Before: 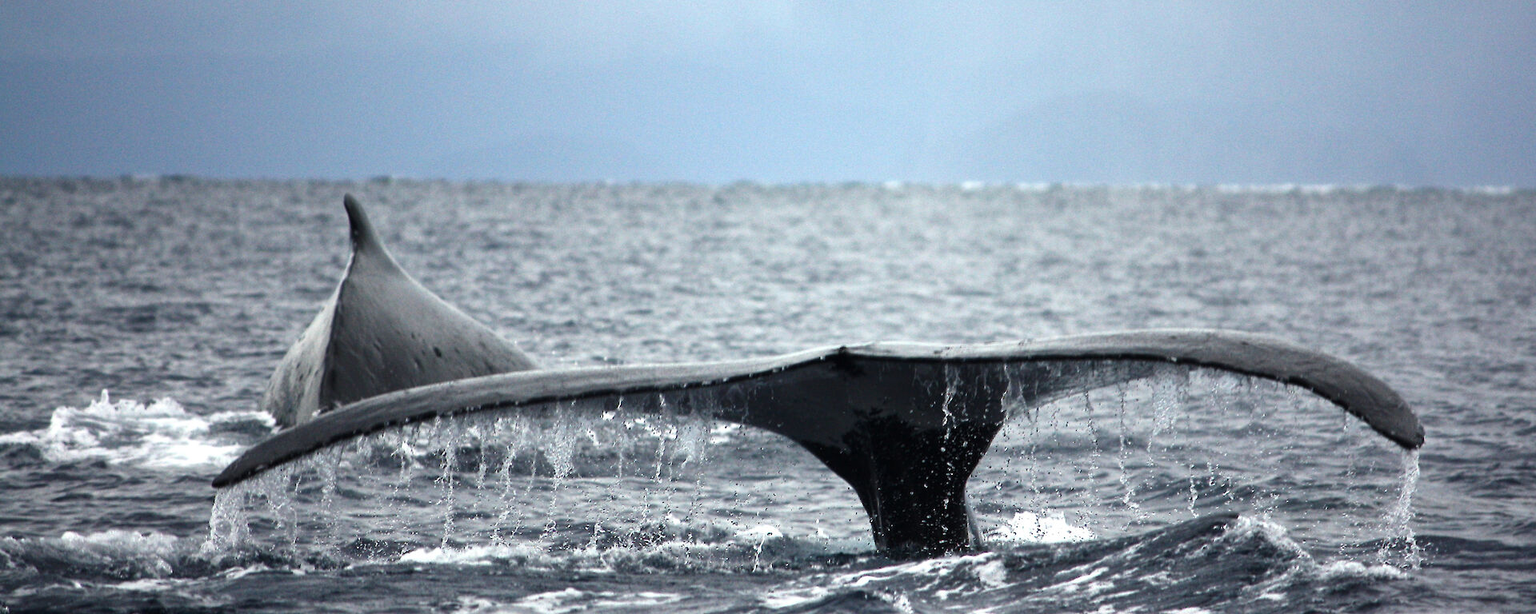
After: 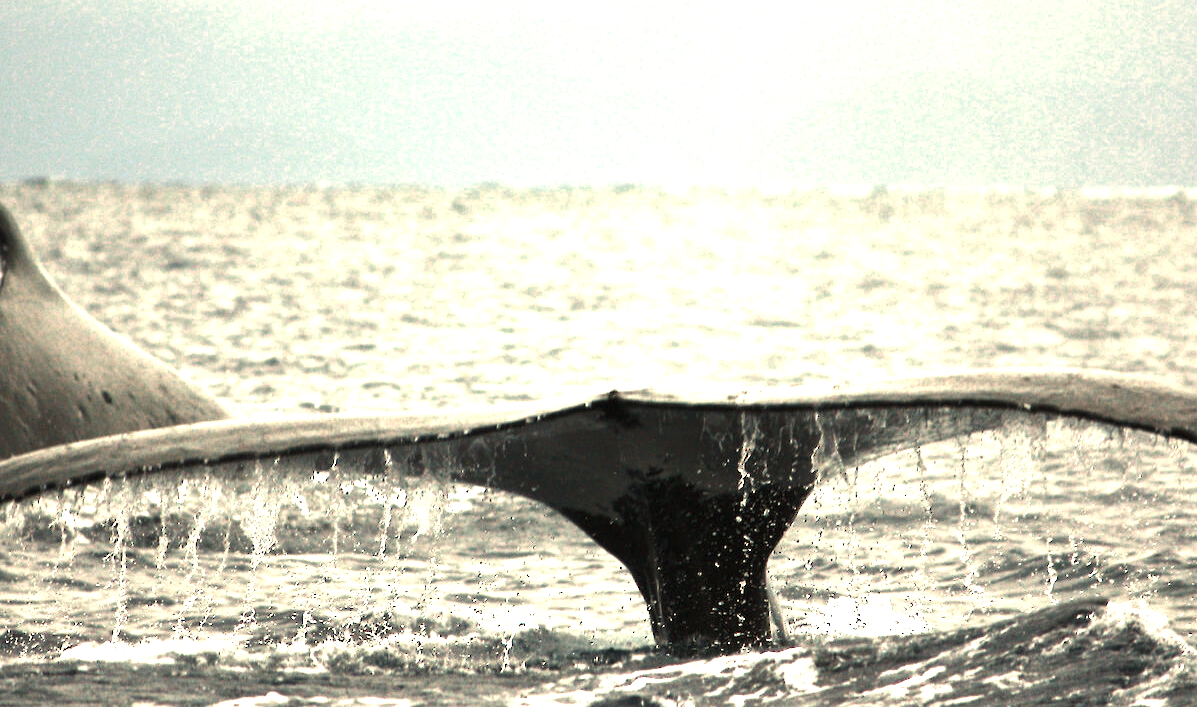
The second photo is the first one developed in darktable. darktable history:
exposure: black level correction 0, exposure 0.877 EV, compensate exposure bias true, compensate highlight preservation false
color zones: curves: ch0 [(0.018, 0.548) (0.197, 0.654) (0.425, 0.447) (0.605, 0.658) (0.732, 0.579)]; ch1 [(0.105, 0.531) (0.224, 0.531) (0.386, 0.39) (0.618, 0.456) (0.732, 0.456) (0.956, 0.421)]; ch2 [(0.039, 0.583) (0.215, 0.465) (0.399, 0.544) (0.465, 0.548) (0.614, 0.447) (0.724, 0.43) (0.882, 0.623) (0.956, 0.632)]
crop and rotate: left 22.918%, top 5.629%, right 14.711%, bottom 2.247%
color correction: highlights a* 3.12, highlights b* -1.55, shadows a* -0.101, shadows b* 2.52, saturation 0.98
white balance: red 1.08, blue 0.791
